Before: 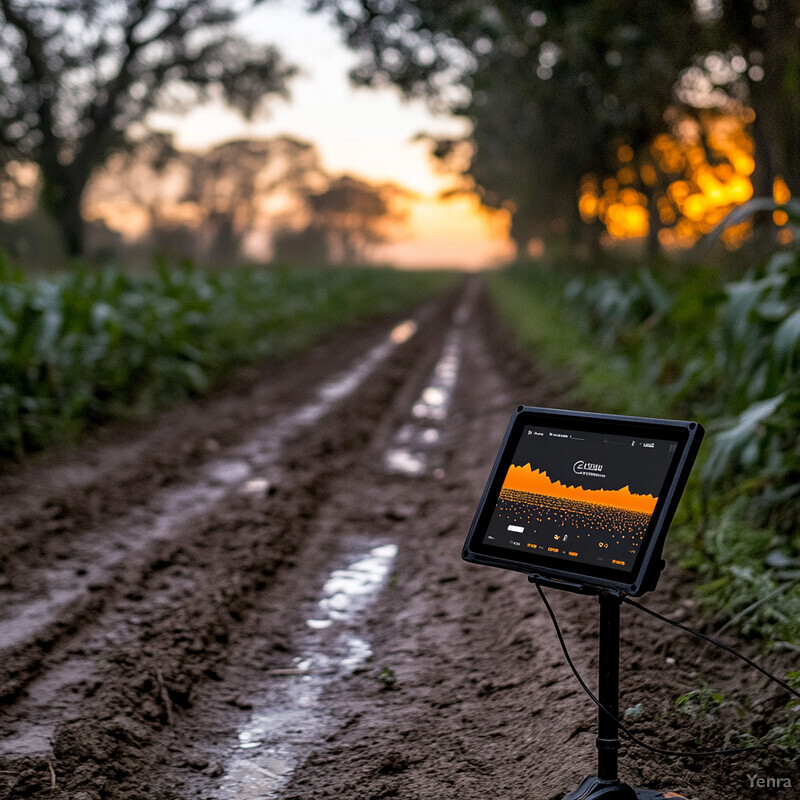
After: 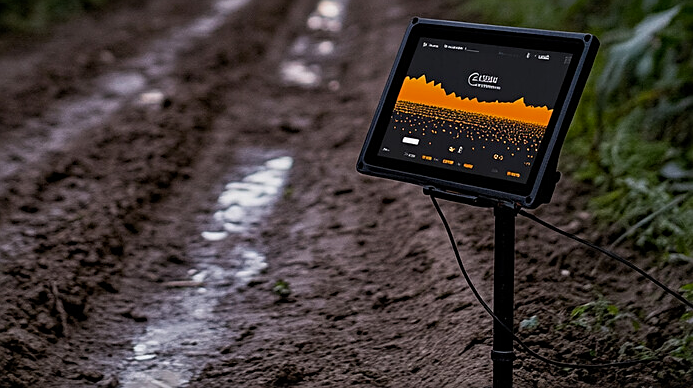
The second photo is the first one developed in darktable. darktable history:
sharpen: on, module defaults
crop and rotate: left 13.313%, top 48.611%, bottom 2.878%
exposure: exposure -0.319 EV, compensate exposure bias true, compensate highlight preservation false
color balance rgb: perceptual saturation grading › global saturation 2.897%, global vibrance 20%
